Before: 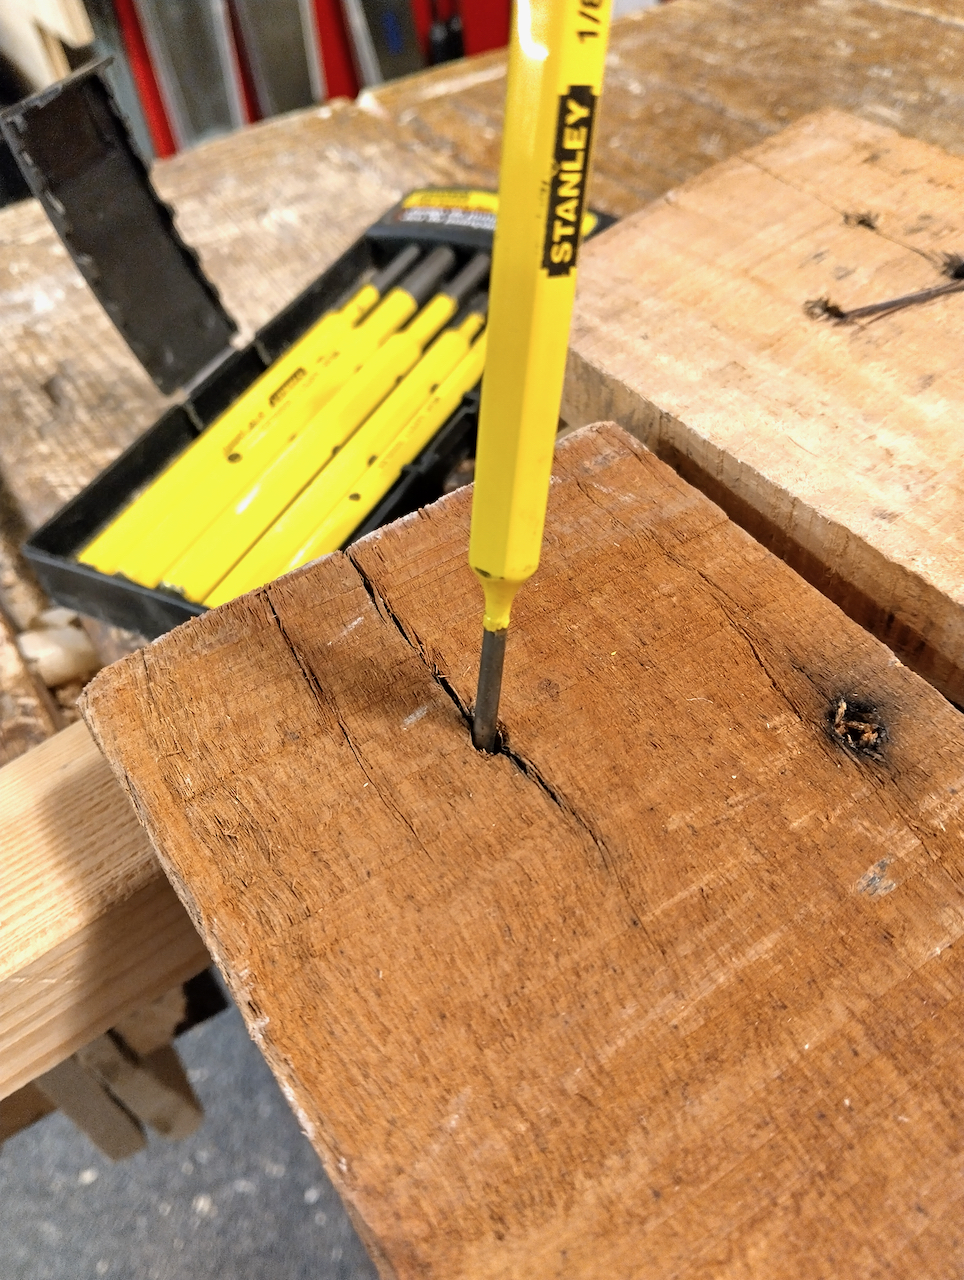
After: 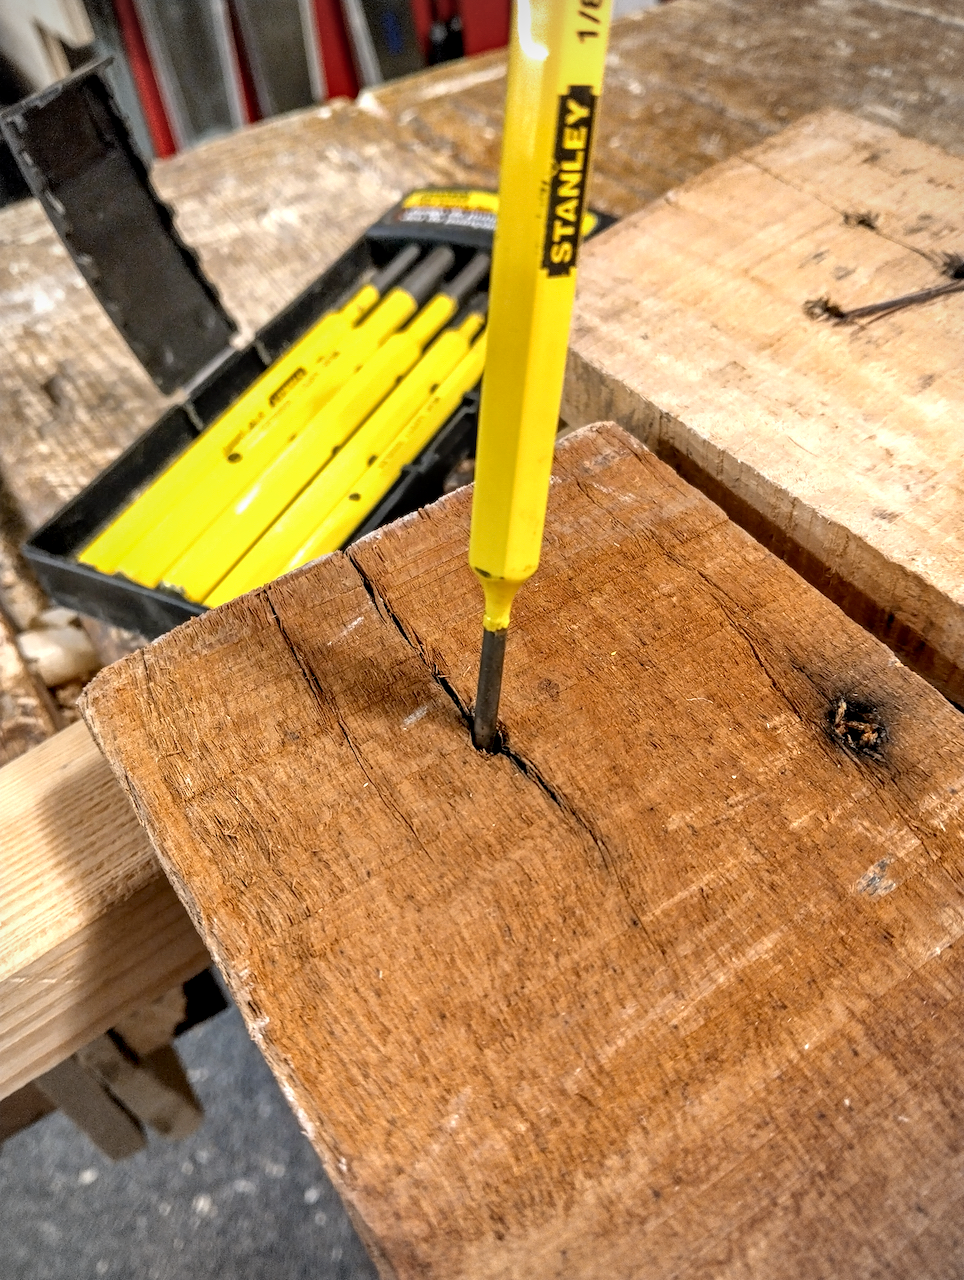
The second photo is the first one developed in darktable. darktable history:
vignetting: unbound false
local contrast: highlights 61%, detail 143%, midtone range 0.428
